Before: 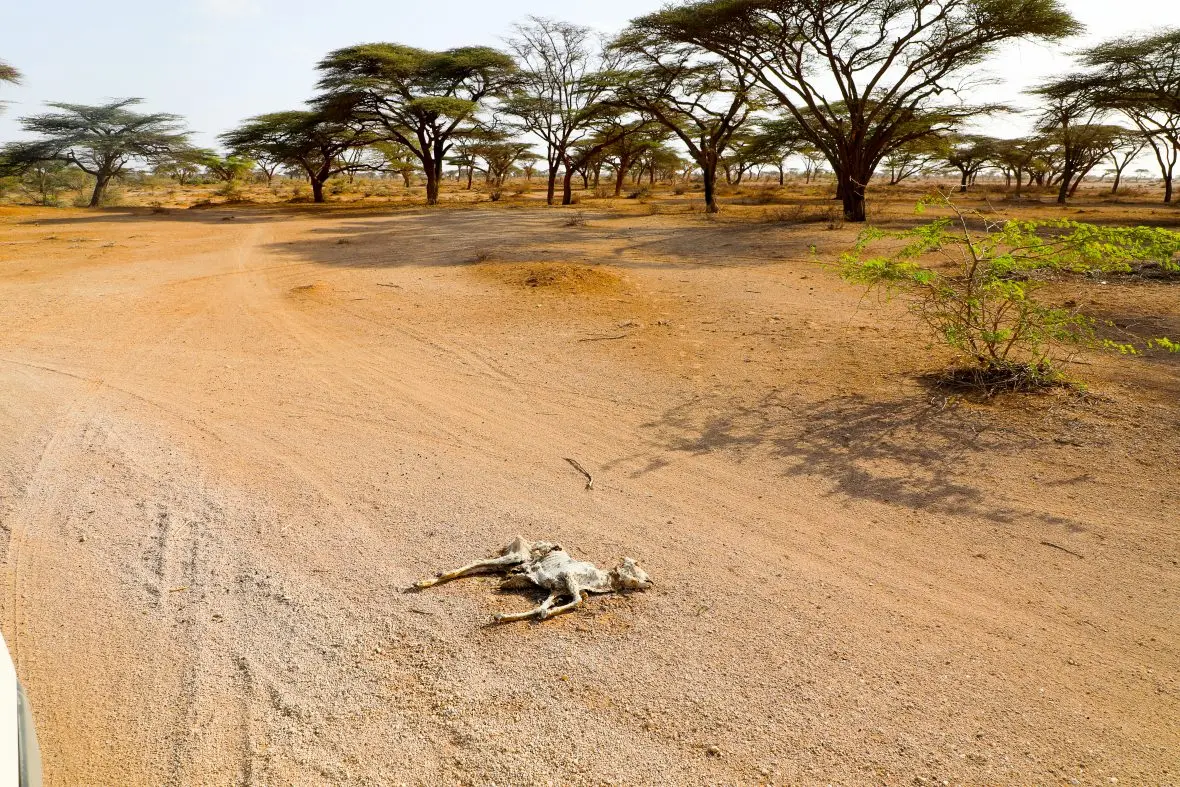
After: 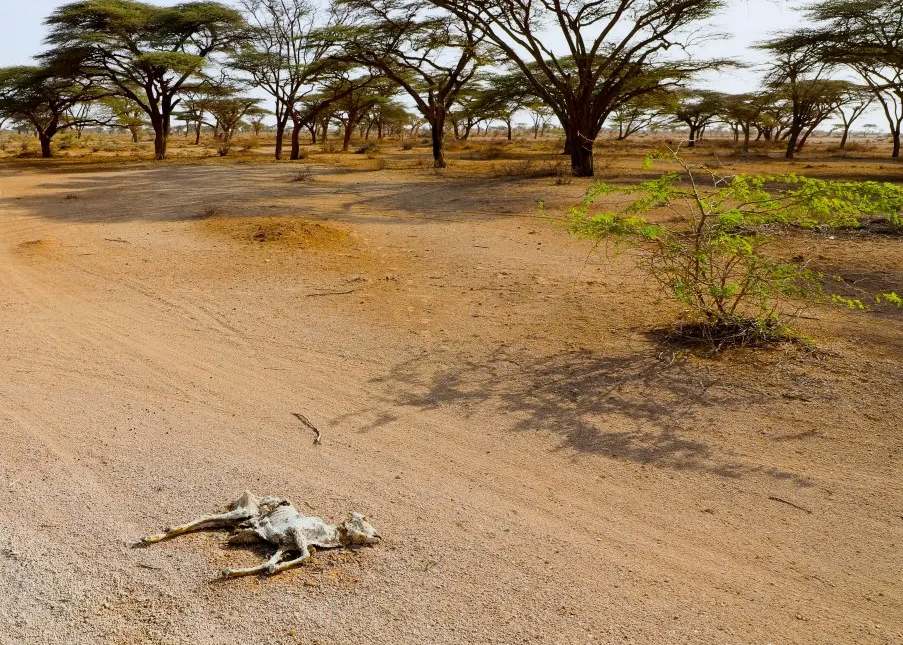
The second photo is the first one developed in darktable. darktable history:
white balance: red 0.976, blue 1.04
exposure: exposure -0.21 EV, compensate highlight preservation false
crop: left 23.095%, top 5.827%, bottom 11.854%
